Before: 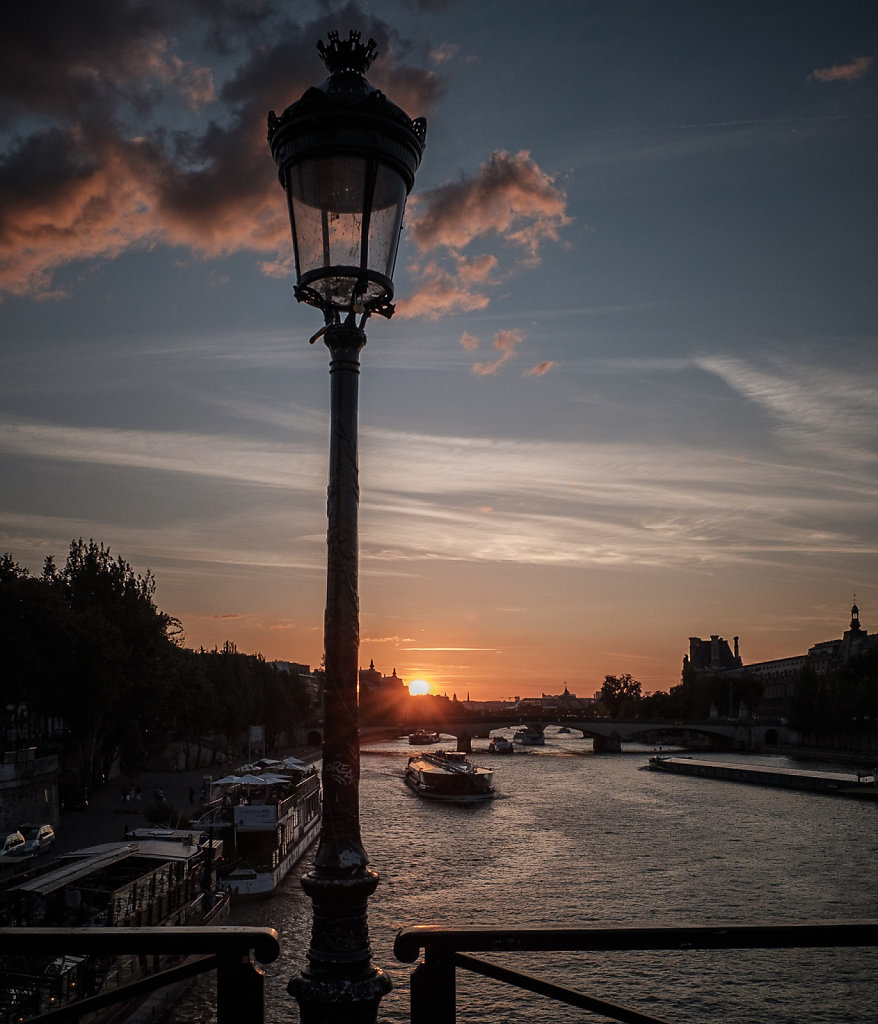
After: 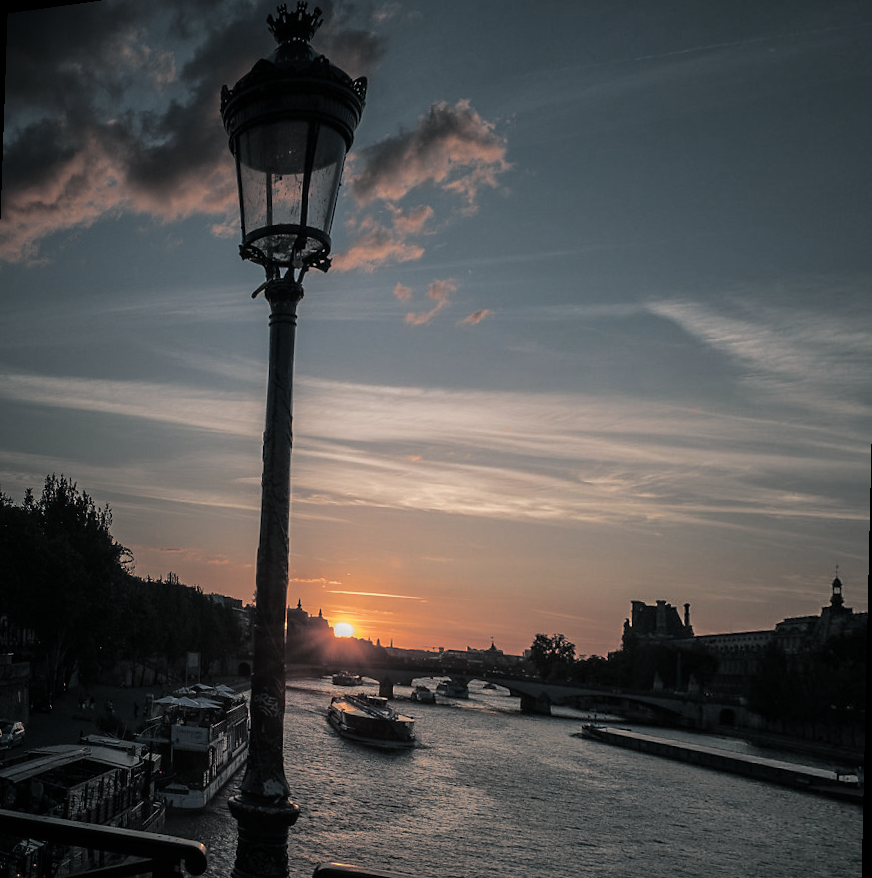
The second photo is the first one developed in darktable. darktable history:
rotate and perspective: rotation 1.69°, lens shift (vertical) -0.023, lens shift (horizontal) -0.291, crop left 0.025, crop right 0.988, crop top 0.092, crop bottom 0.842
split-toning: shadows › hue 201.6°, shadows › saturation 0.16, highlights › hue 50.4°, highlights › saturation 0.2, balance -49.9
